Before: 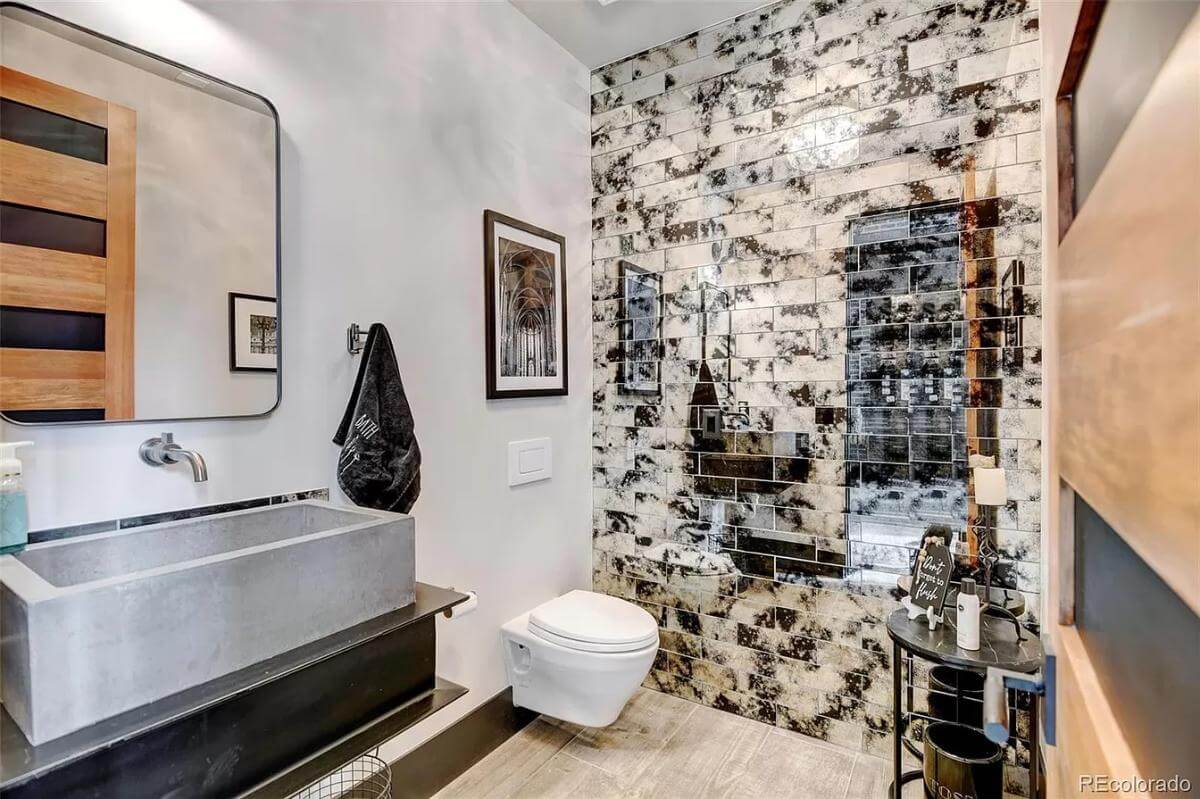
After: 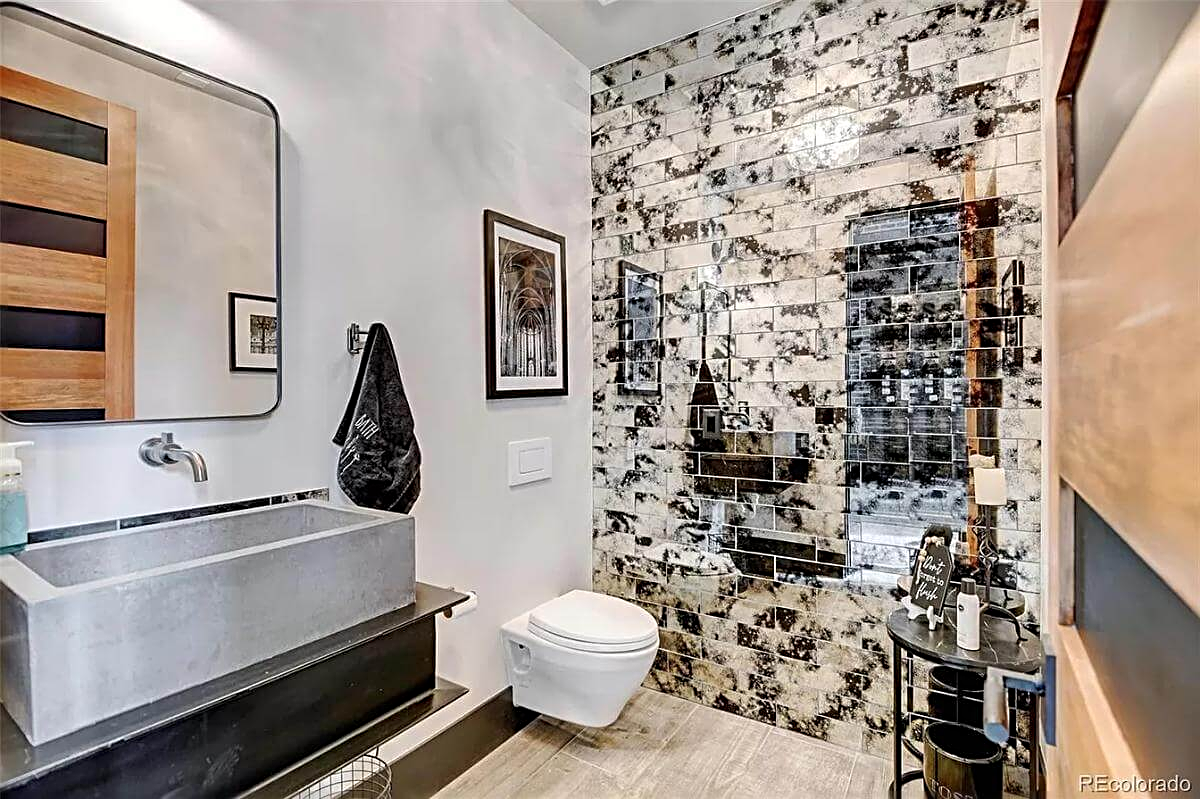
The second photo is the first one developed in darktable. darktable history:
sharpen: radius 3.137
